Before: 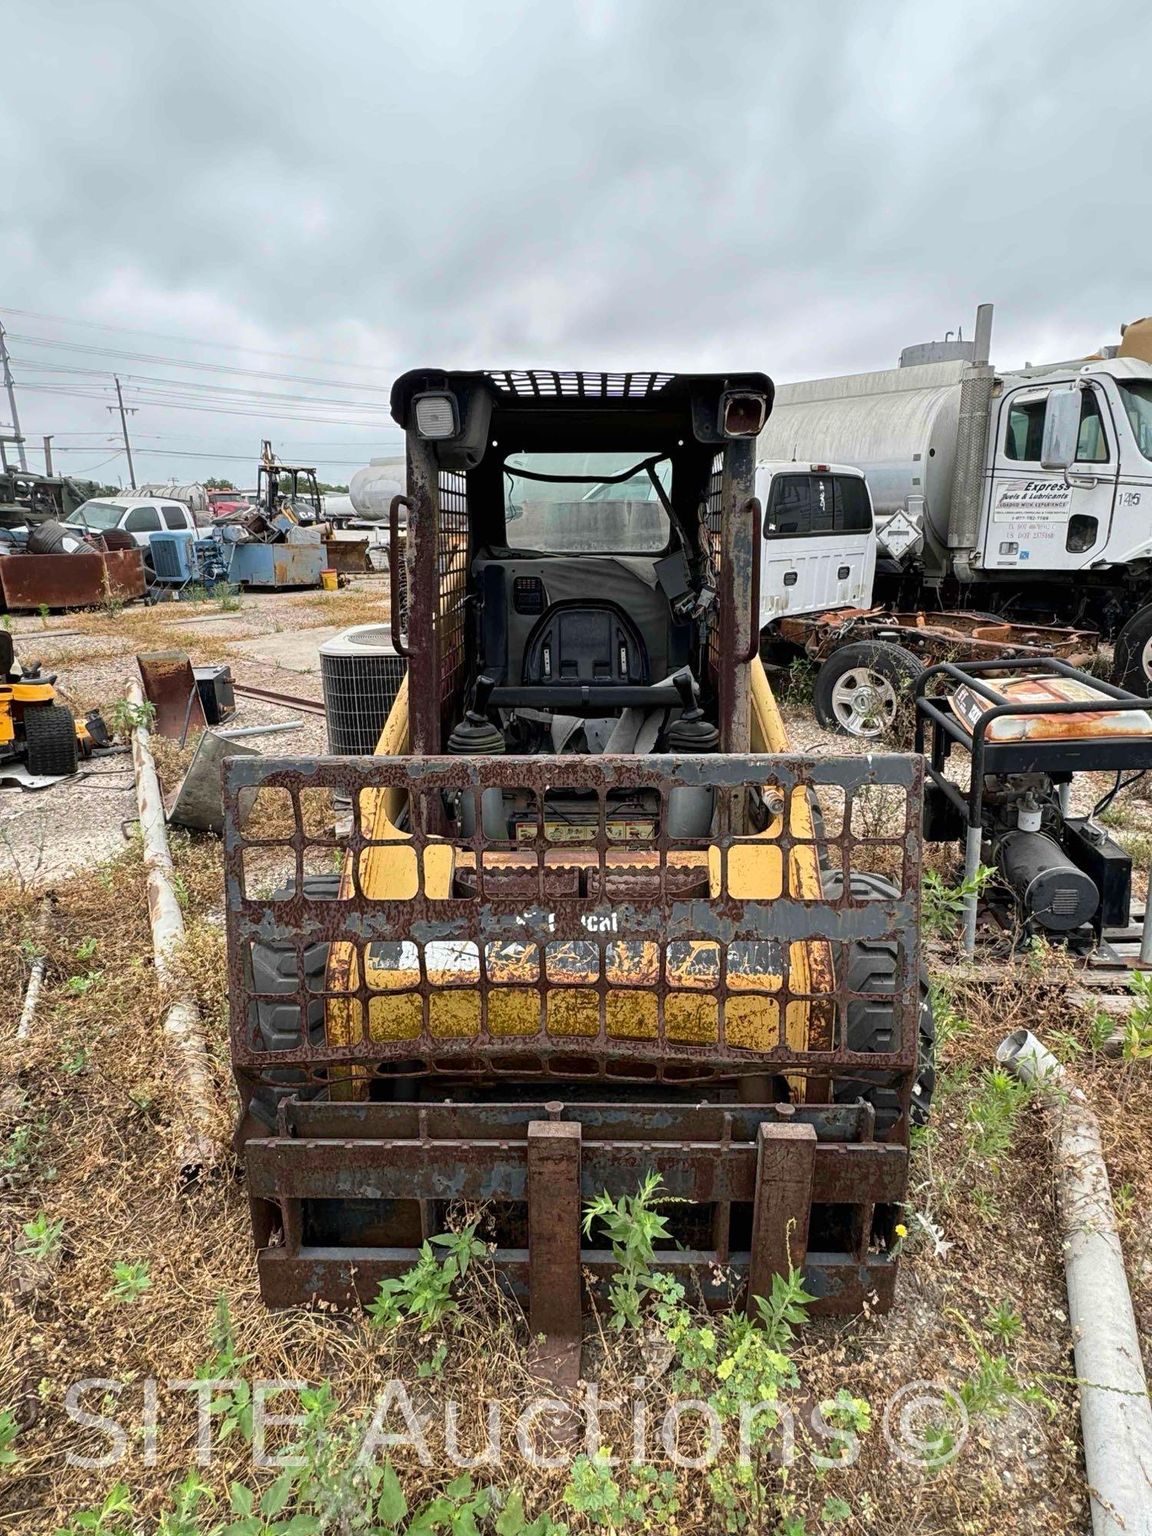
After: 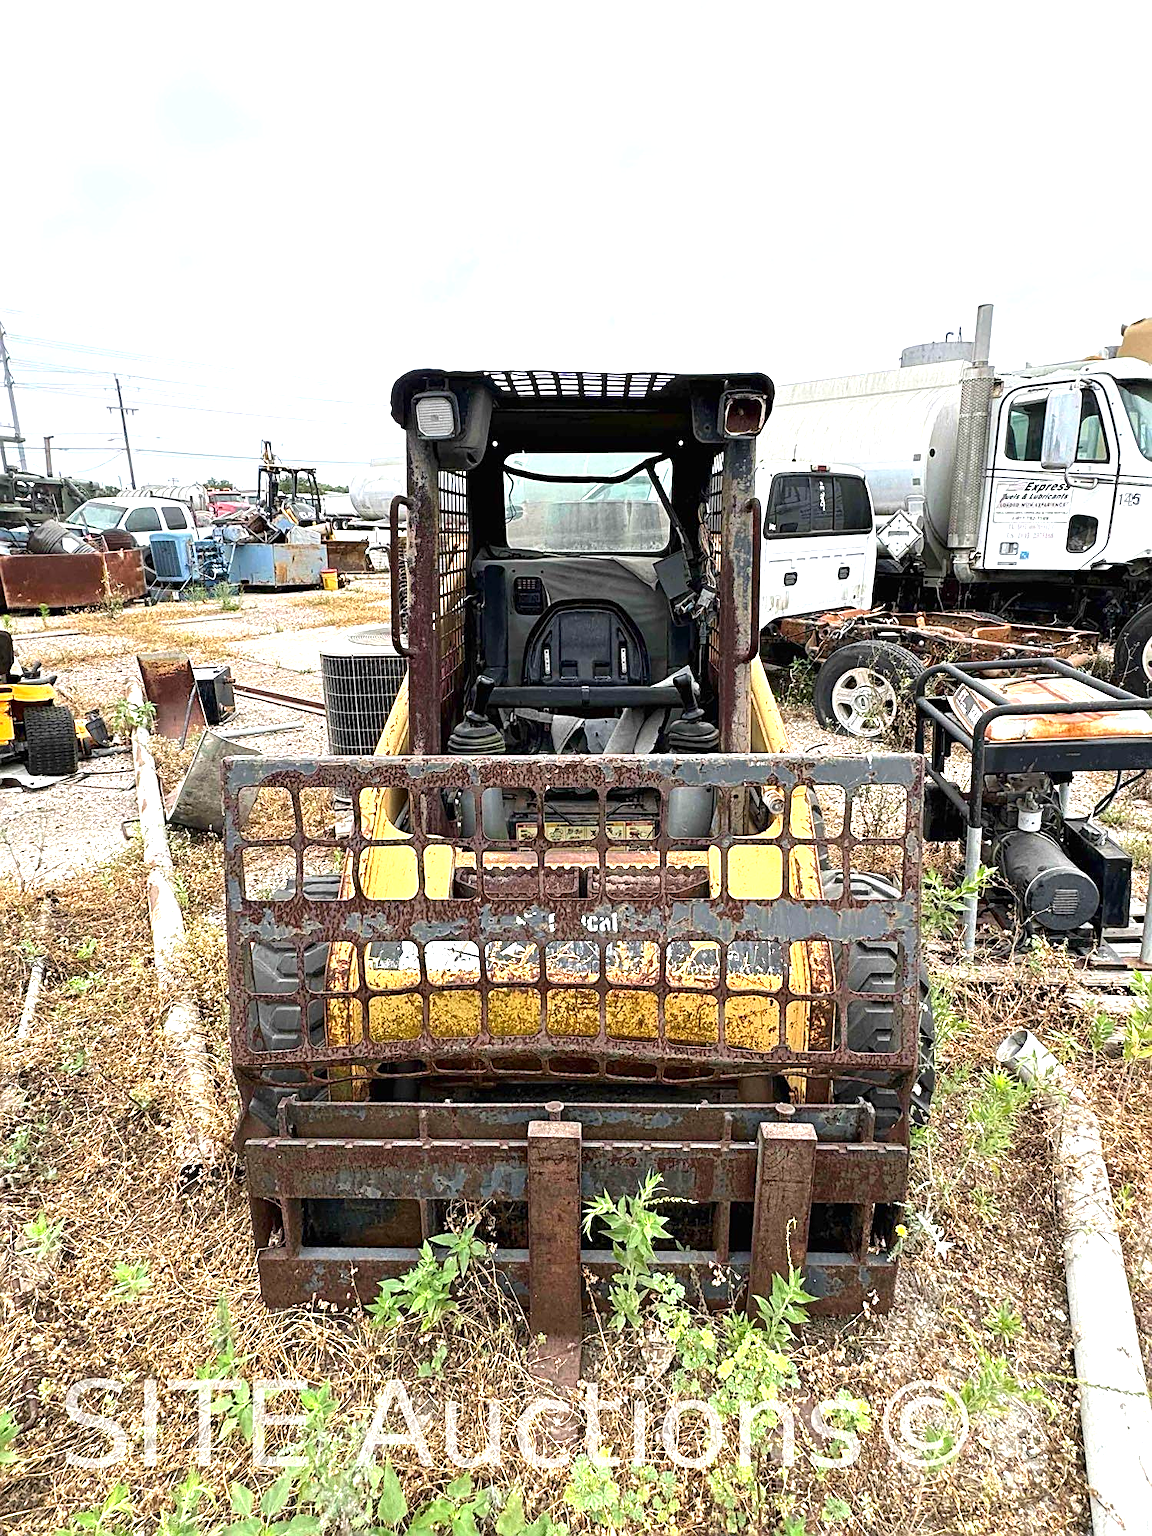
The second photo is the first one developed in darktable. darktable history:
sharpen: on, module defaults
exposure: exposure 1.001 EV, compensate exposure bias true, compensate highlight preservation false
